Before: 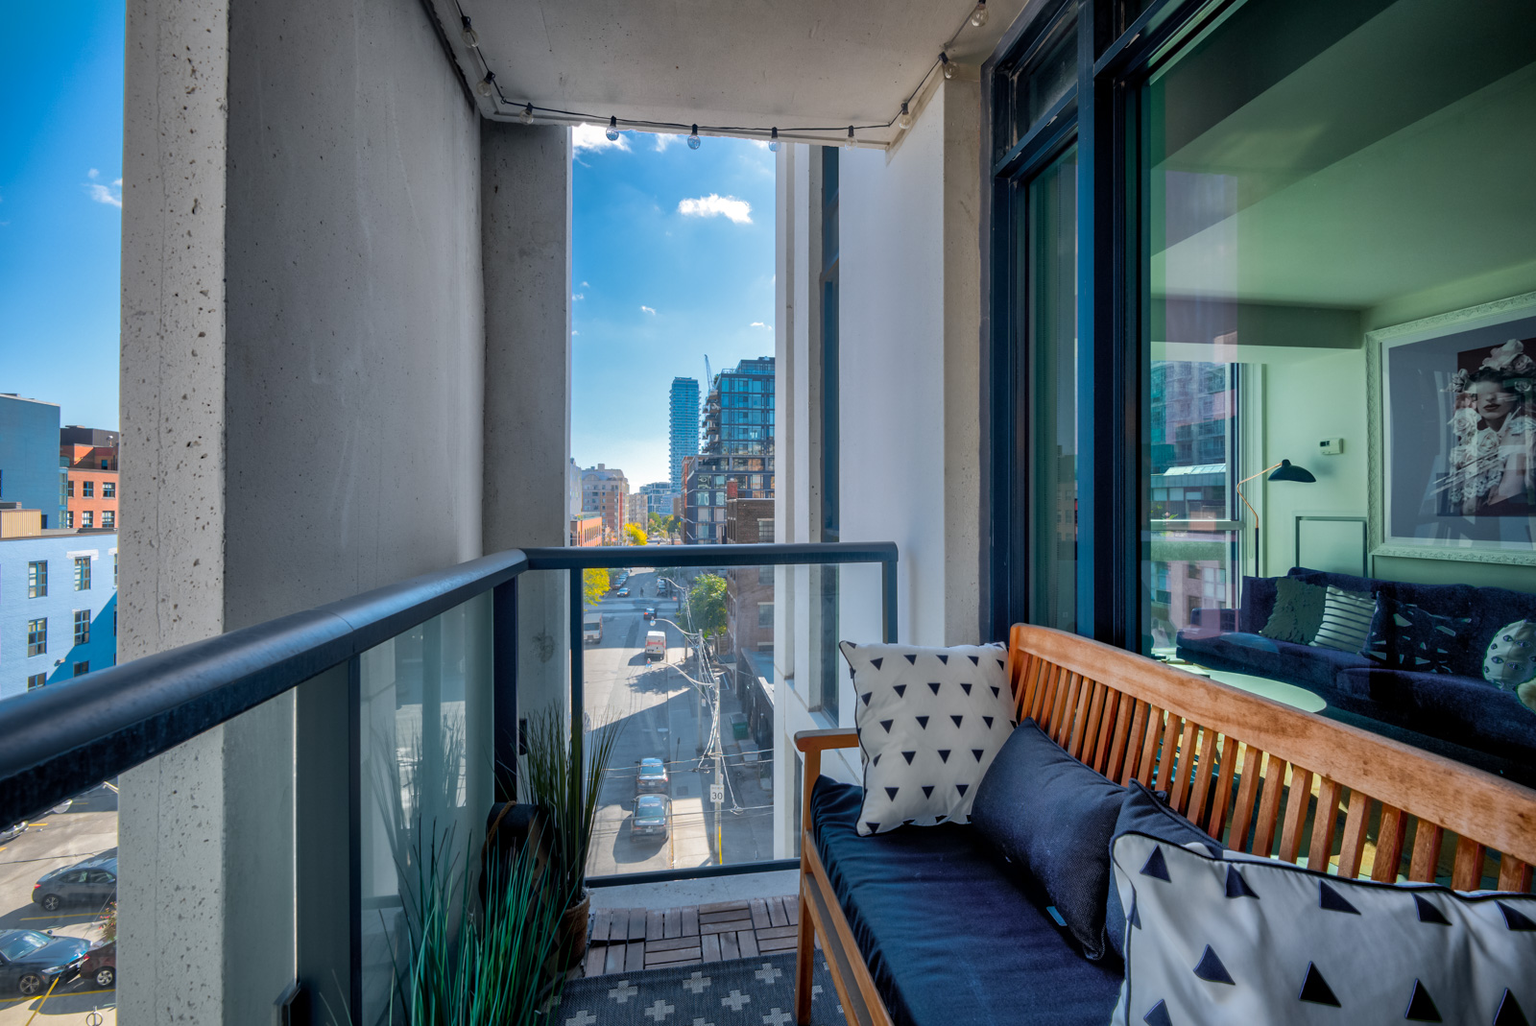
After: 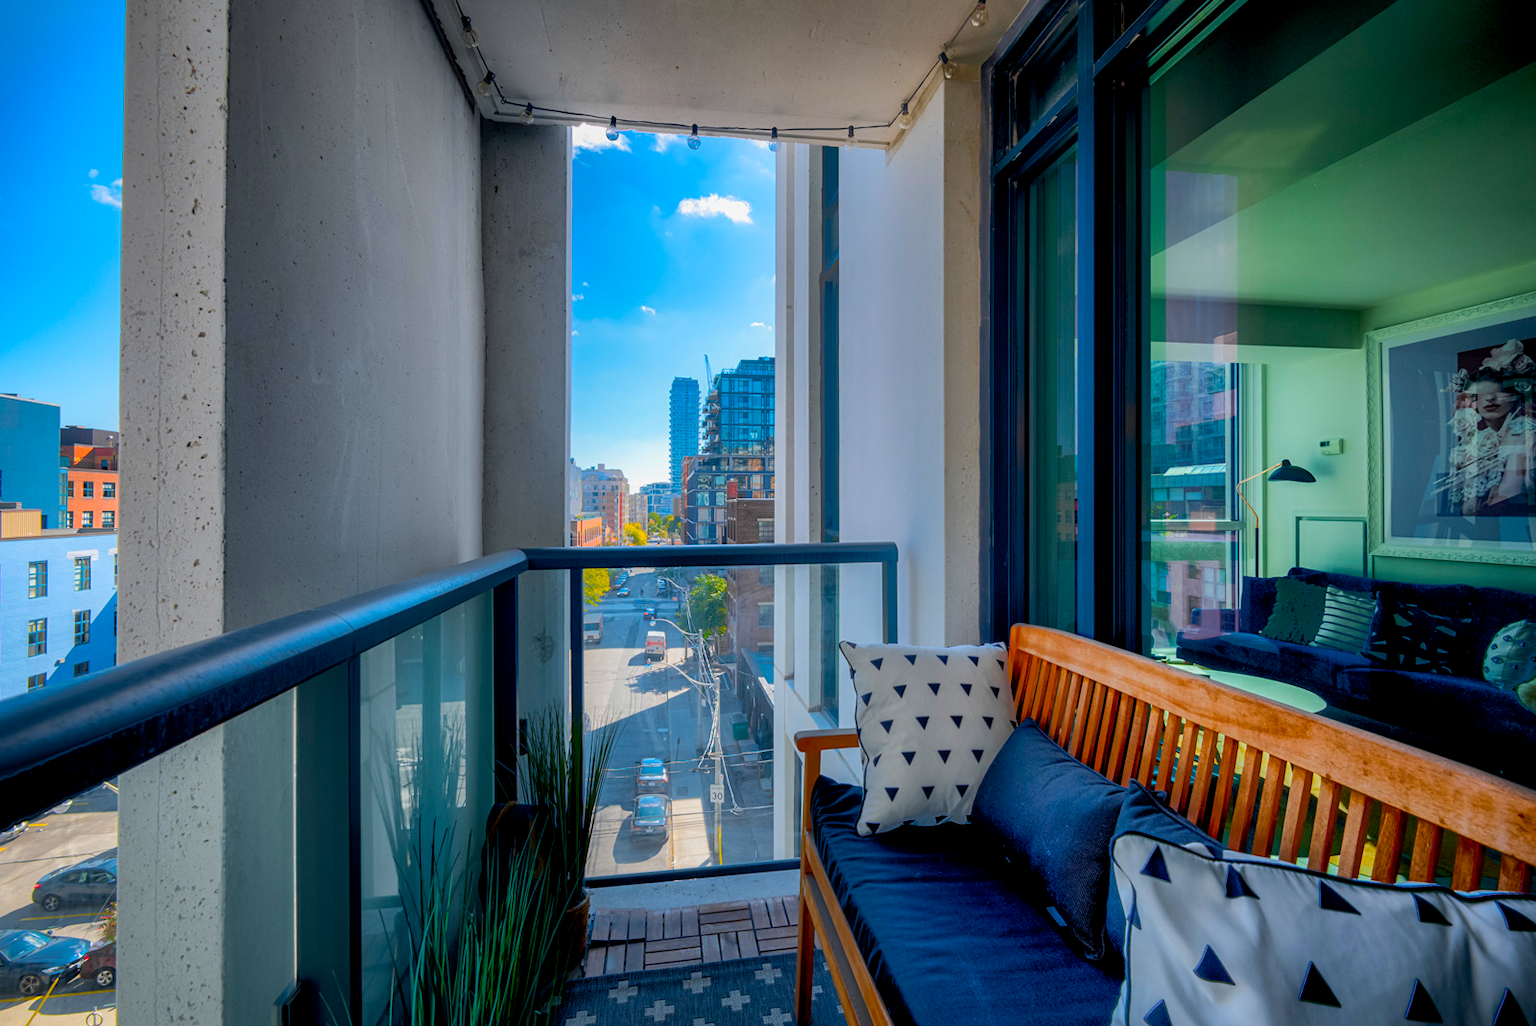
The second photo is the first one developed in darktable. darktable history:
exposure: black level correction 0.01, exposure 0.01 EV, compensate exposure bias true, compensate highlight preservation false
color balance rgb: shadows lift › chroma 0.667%, shadows lift › hue 110.36°, perceptual saturation grading › global saturation 29.573%
contrast brightness saturation: contrast 0.076, saturation 0.198
contrast equalizer: octaves 7, y [[0.5, 0.486, 0.447, 0.446, 0.489, 0.5], [0.5 ×6], [0.5 ×6], [0 ×6], [0 ×6]]
